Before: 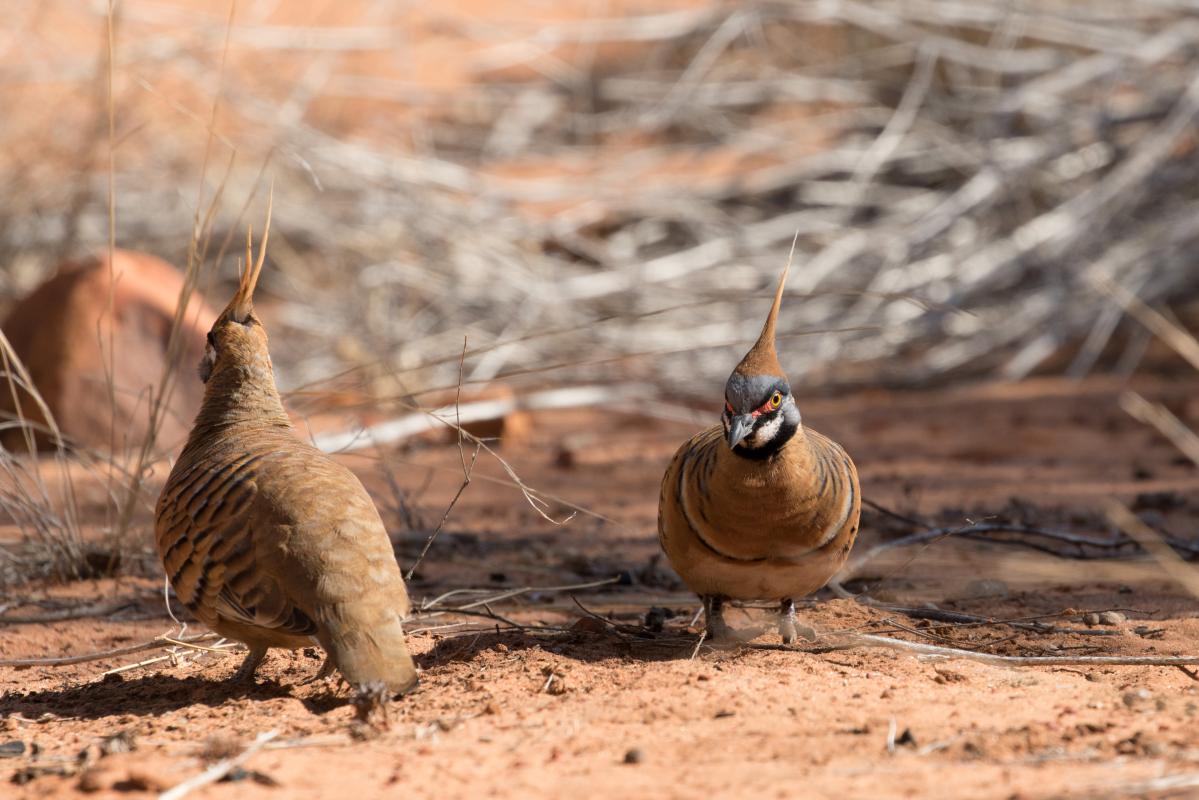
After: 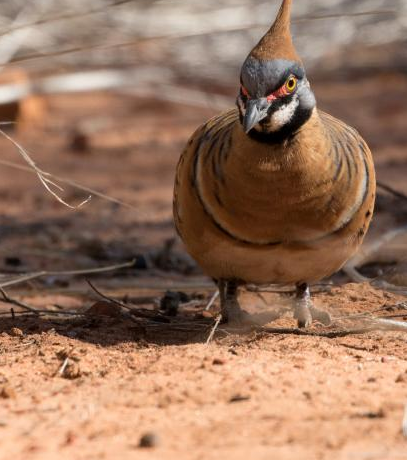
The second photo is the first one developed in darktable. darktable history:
crop: left 40.46%, top 39.571%, right 25.583%, bottom 2.895%
